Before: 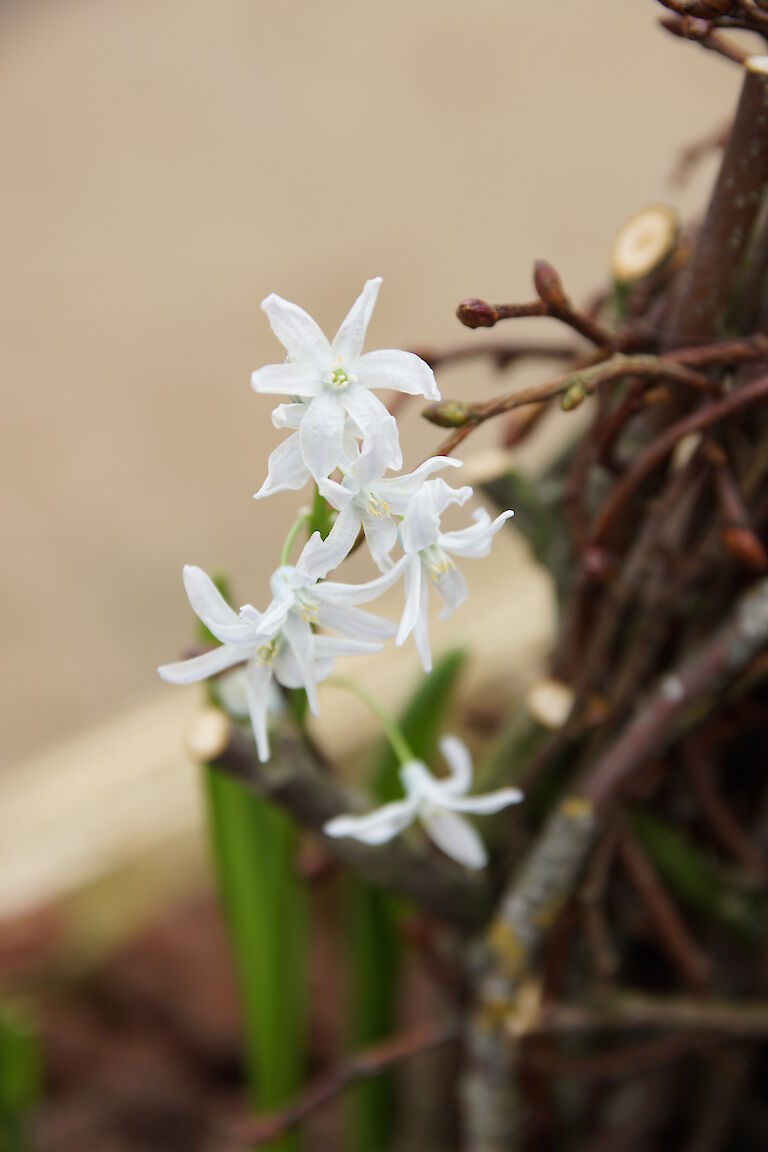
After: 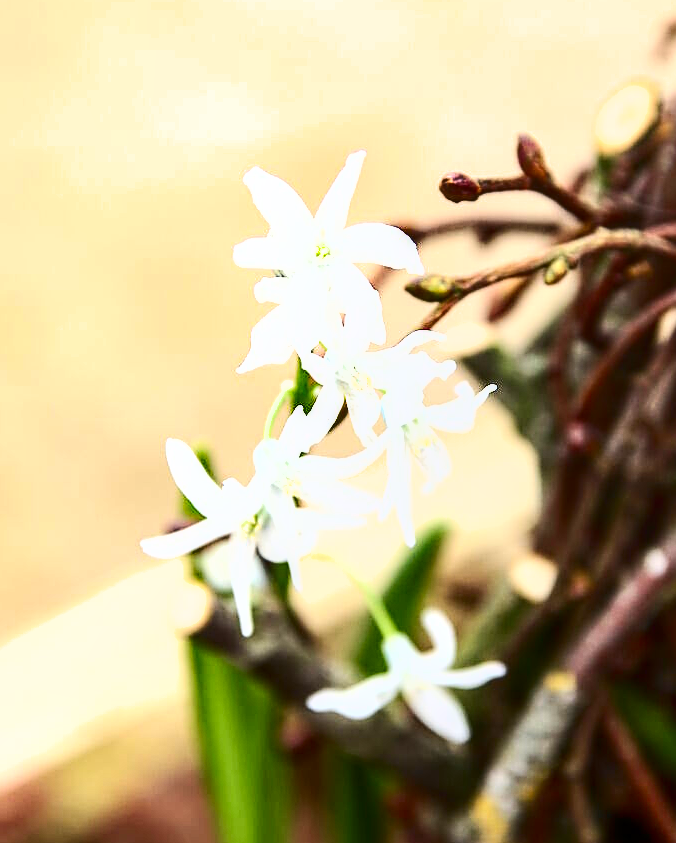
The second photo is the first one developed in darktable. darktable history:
exposure: black level correction 0, exposure 1 EV, compensate highlight preservation false
crop and rotate: left 2.332%, top 11.018%, right 9.559%, bottom 15.805%
shadows and highlights: low approximation 0.01, soften with gaussian
sharpen: on, module defaults
local contrast: on, module defaults
contrast brightness saturation: contrast 0.328, brightness -0.084, saturation 0.174
